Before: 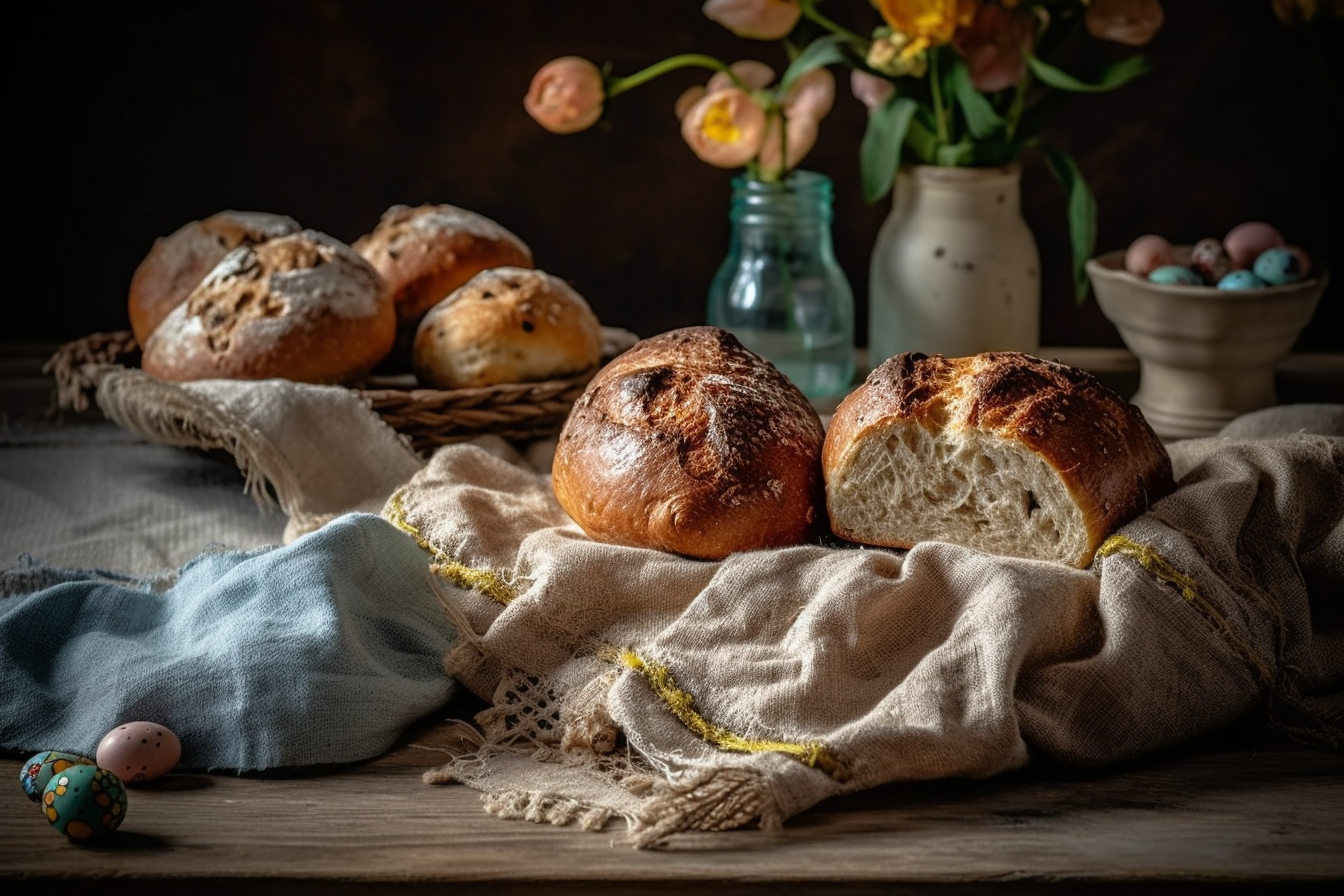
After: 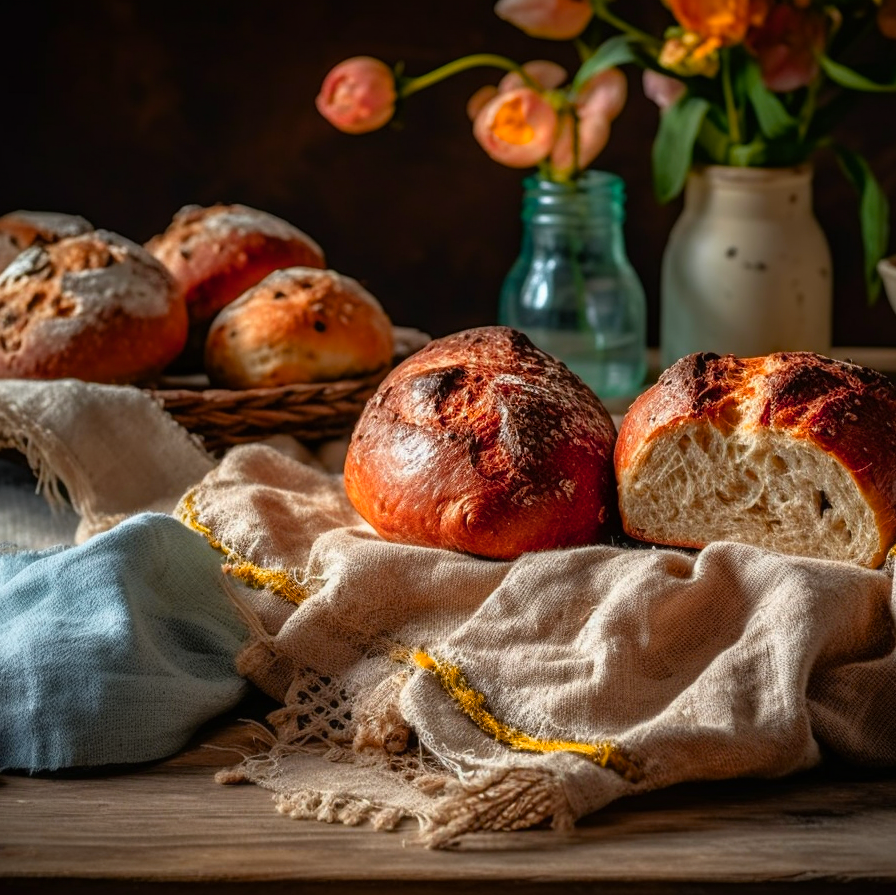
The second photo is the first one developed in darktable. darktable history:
crop and rotate: left 15.546%, right 17.787%
color zones: curves: ch1 [(0.235, 0.558) (0.75, 0.5)]; ch2 [(0.25, 0.462) (0.749, 0.457)], mix 40.67%
color balance rgb: perceptual saturation grading › global saturation 20%, global vibrance 20%
